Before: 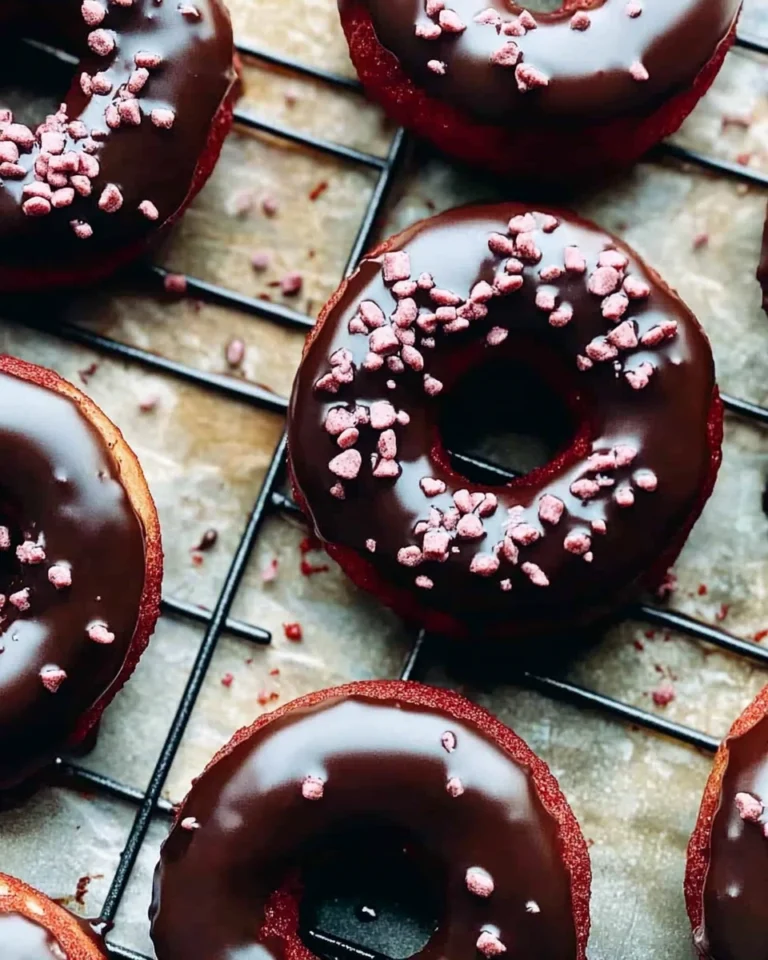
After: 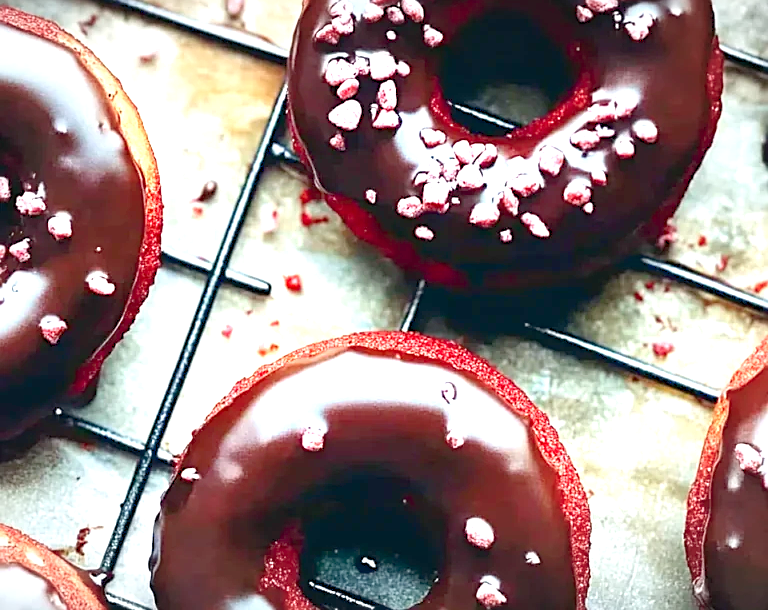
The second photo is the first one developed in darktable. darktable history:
vignetting: fall-off radius 100%, width/height ratio 1.337
exposure: black level correction 0, exposure 1.2 EV, compensate highlight preservation false
sharpen: on, module defaults
crop and rotate: top 36.435%
levels: levels [0, 0.43, 0.984]
